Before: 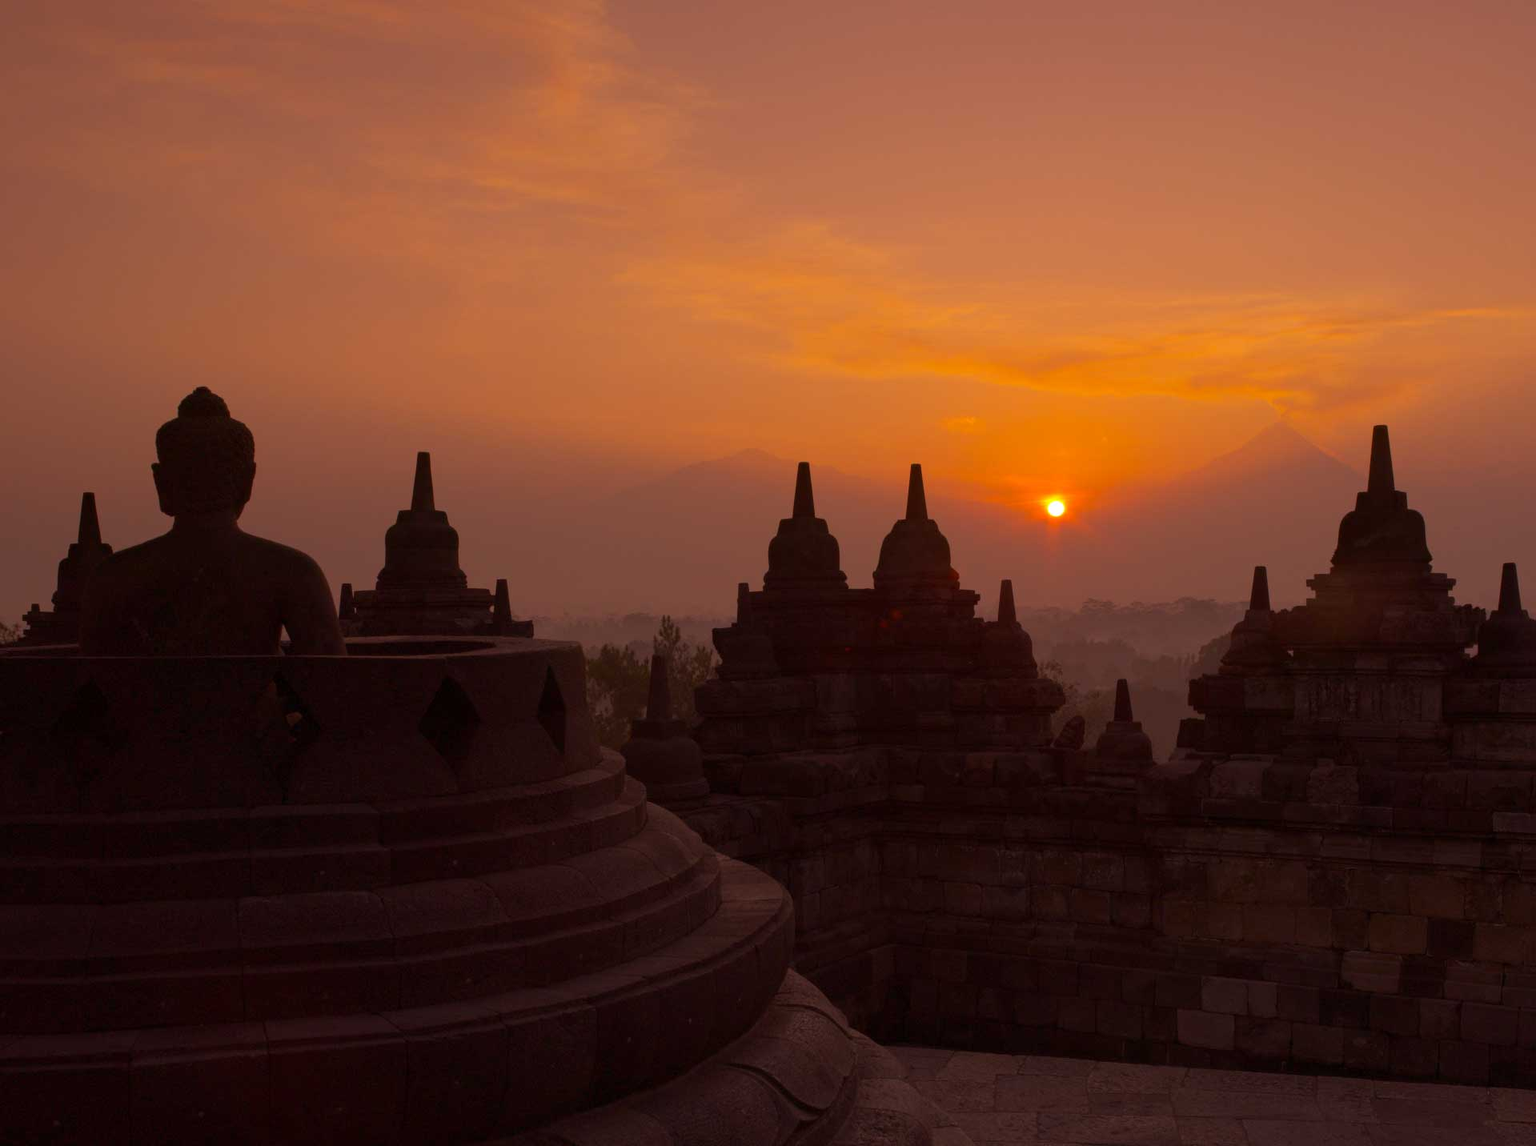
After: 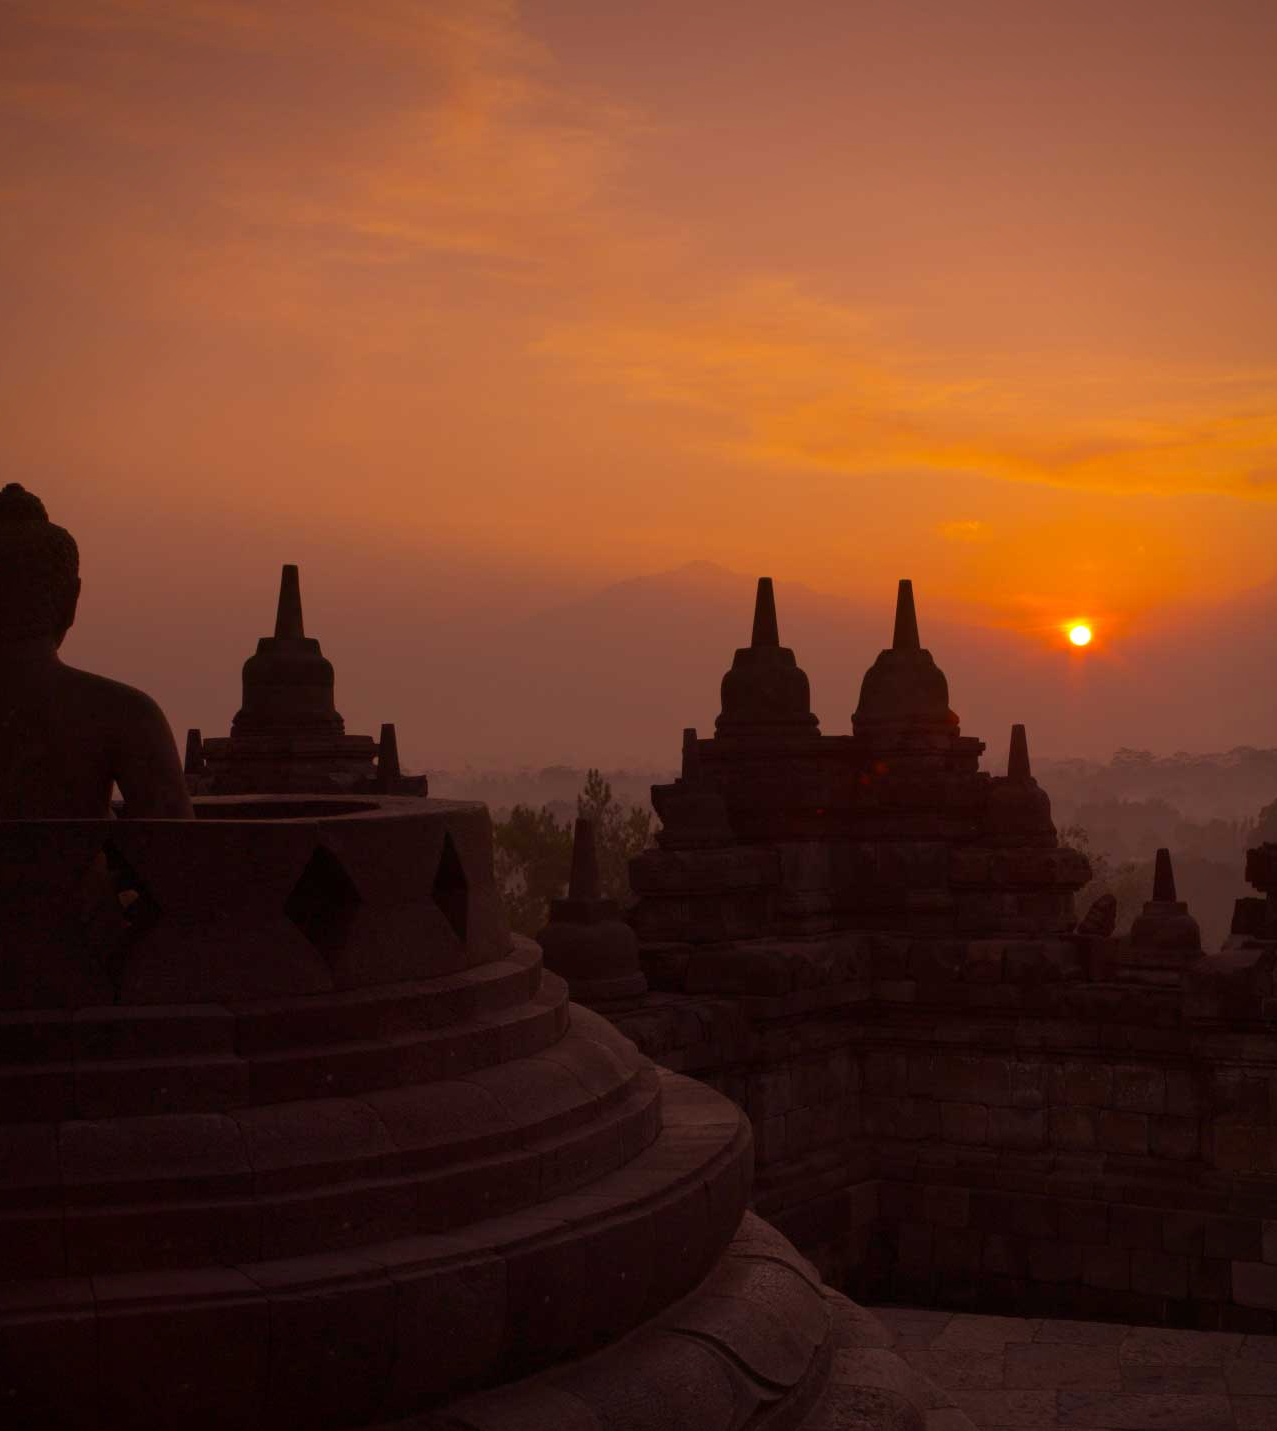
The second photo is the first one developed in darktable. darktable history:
vignetting: fall-off radius 60.89%, saturation 0.039
crop and rotate: left 12.548%, right 20.894%
